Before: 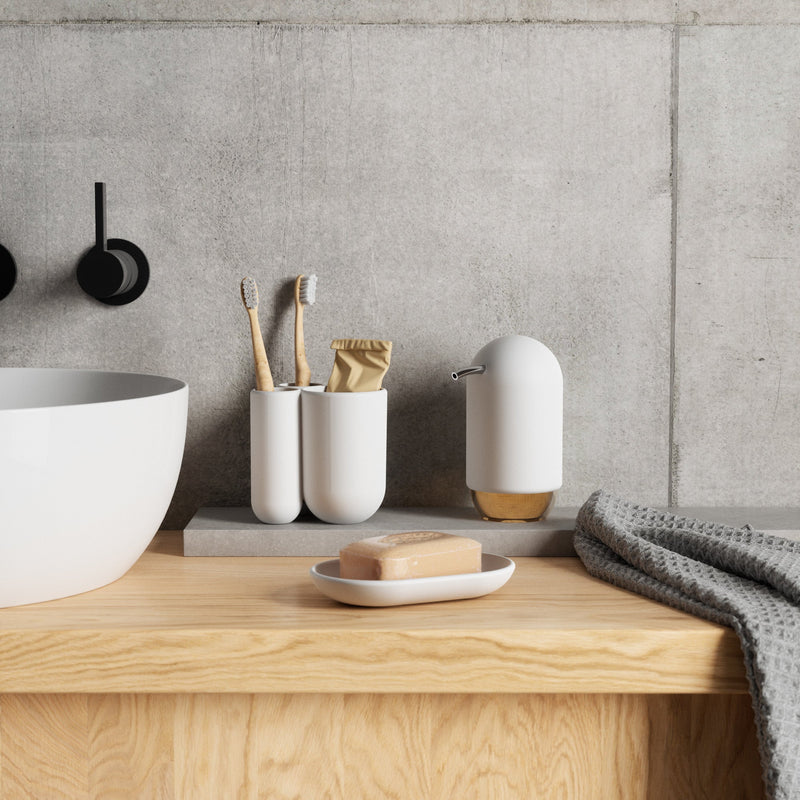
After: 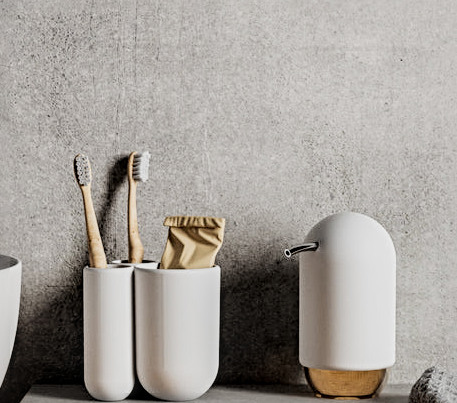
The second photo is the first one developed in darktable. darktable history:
local contrast: detail 130%
crop: left 20.932%, top 15.471%, right 21.848%, bottom 34.081%
filmic rgb: black relative exposure -5 EV, hardness 2.88, contrast 1.3, highlights saturation mix -30%
sharpen: radius 4
